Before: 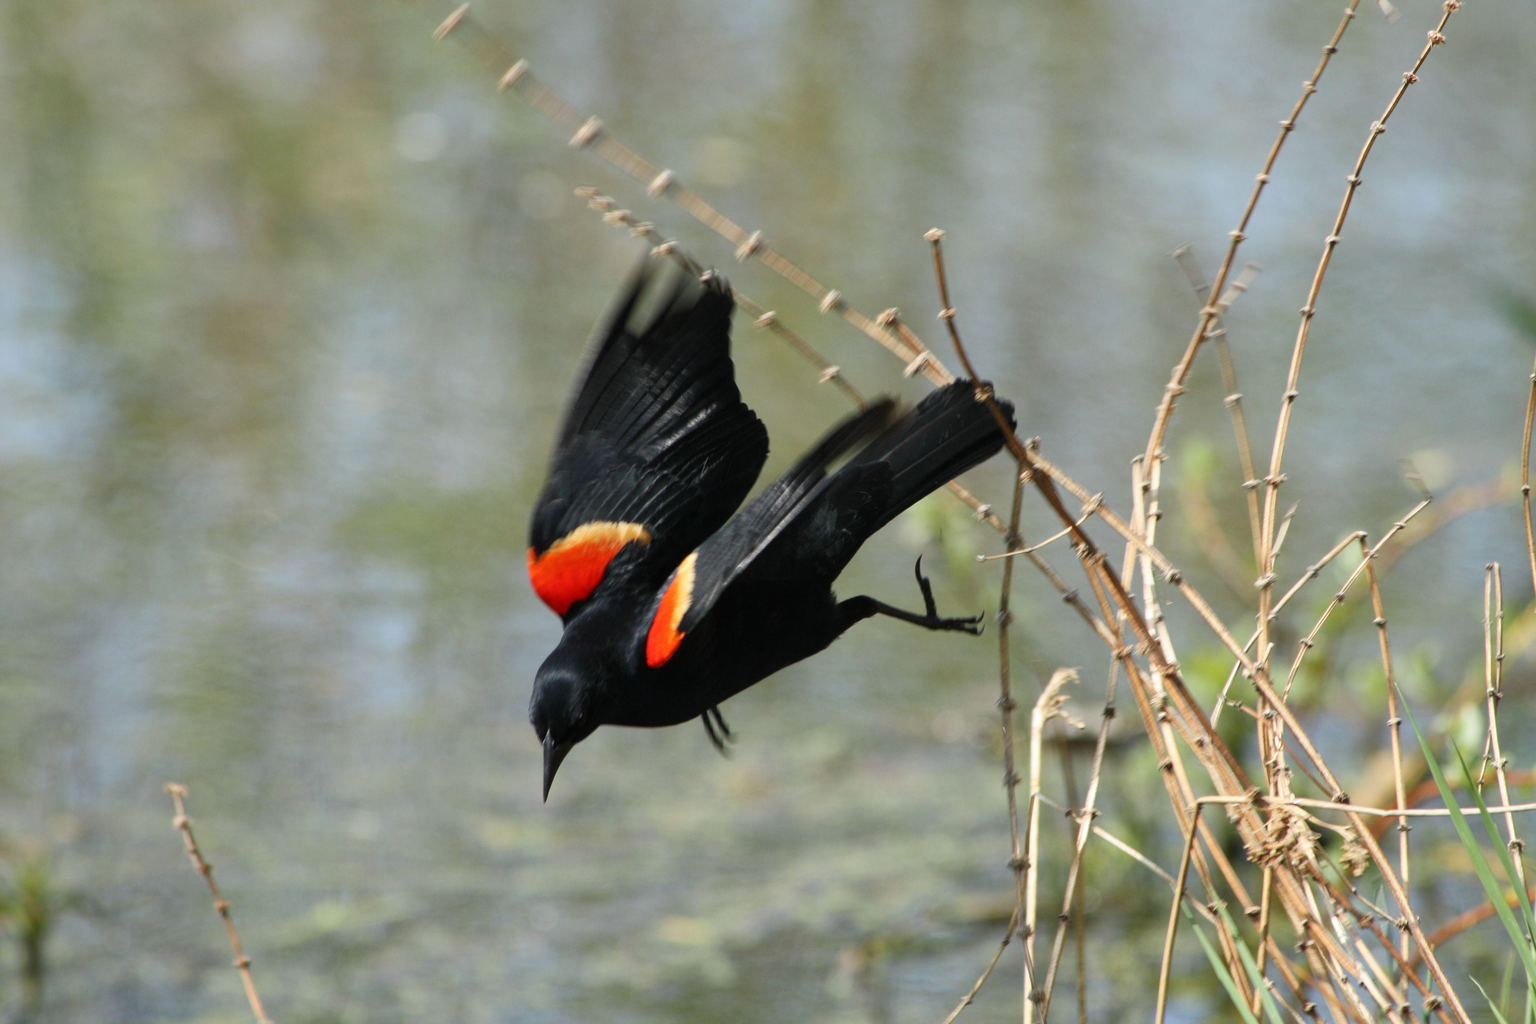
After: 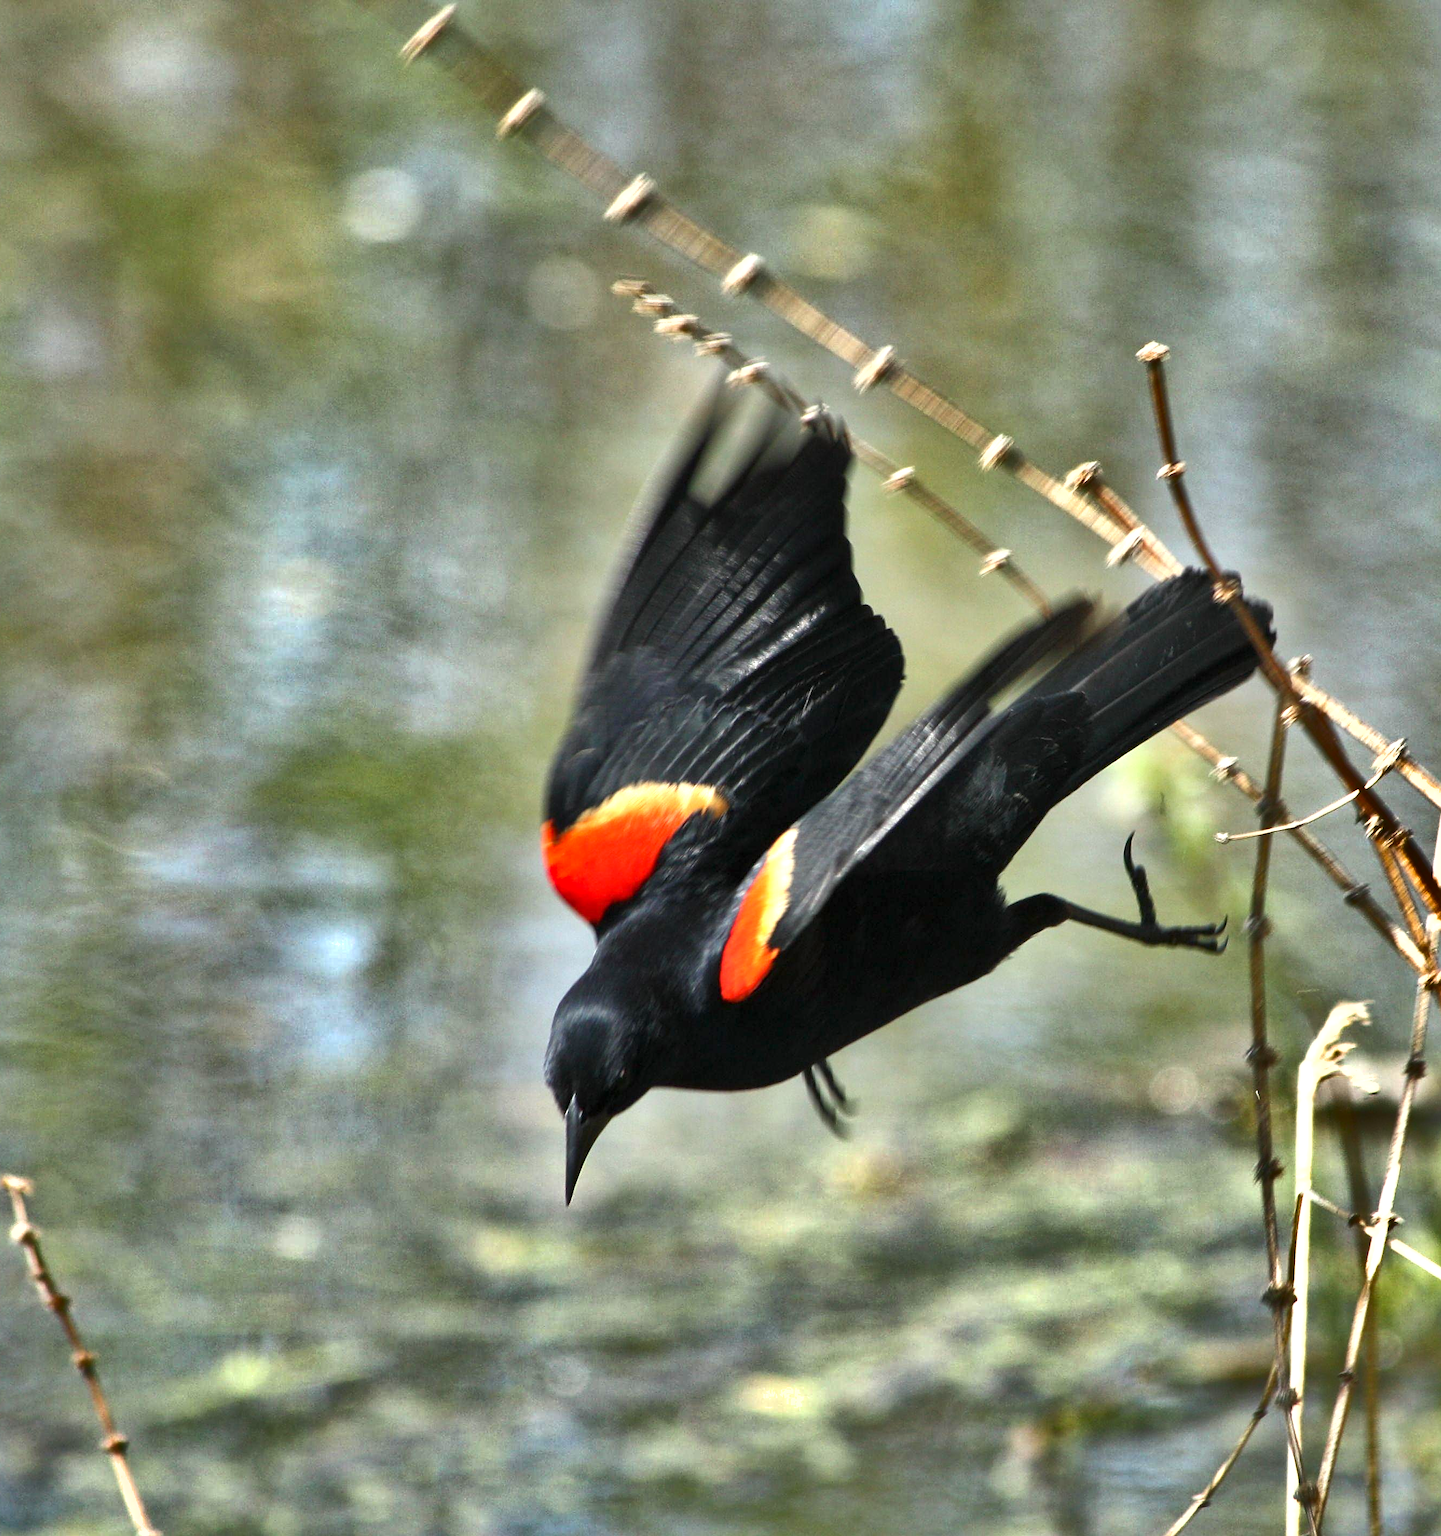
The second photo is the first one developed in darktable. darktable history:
contrast equalizer: y [[0.5 ×6], [0.5 ×6], [0.5, 0.5, 0.501, 0.545, 0.707, 0.863], [0 ×6], [0 ×6]]
exposure: black level correction 0.001, exposure 1.038 EV, compensate exposure bias true, compensate highlight preservation false
crop: left 10.829%, right 26.459%
sharpen: on, module defaults
shadows and highlights: shadows 24.23, highlights -79.57, soften with gaussian
